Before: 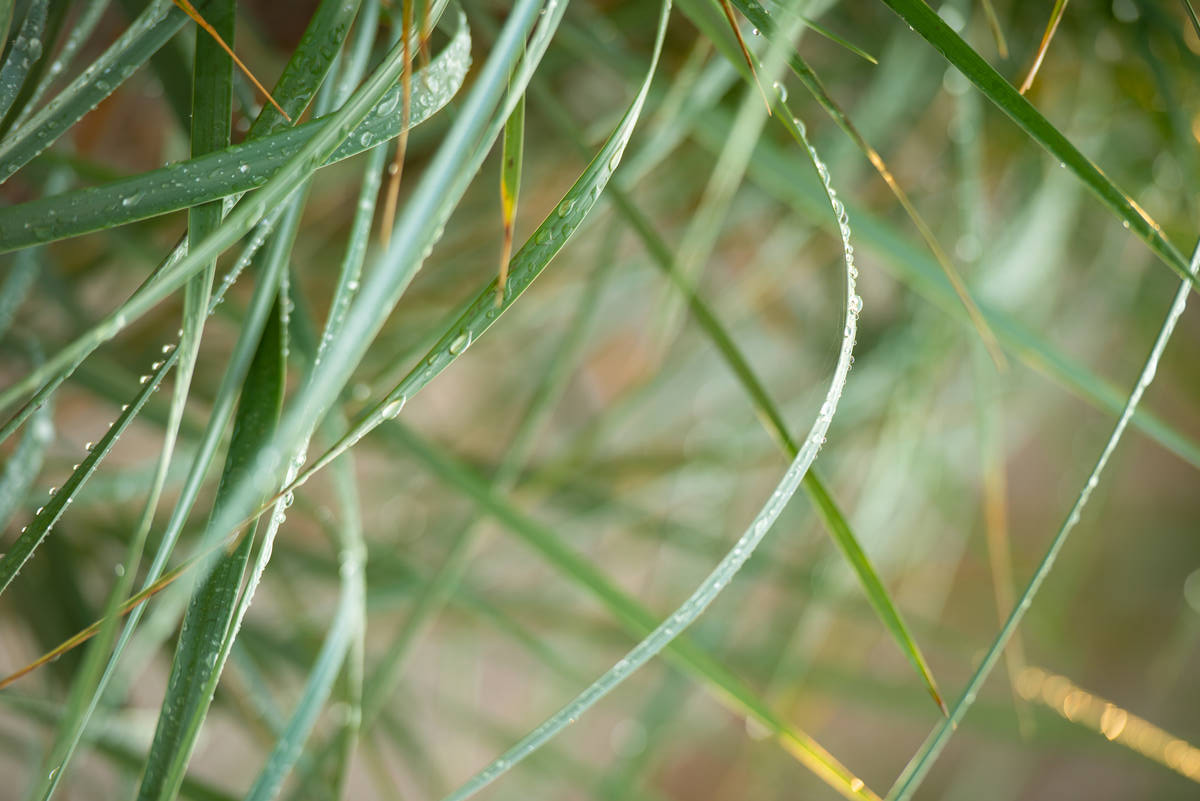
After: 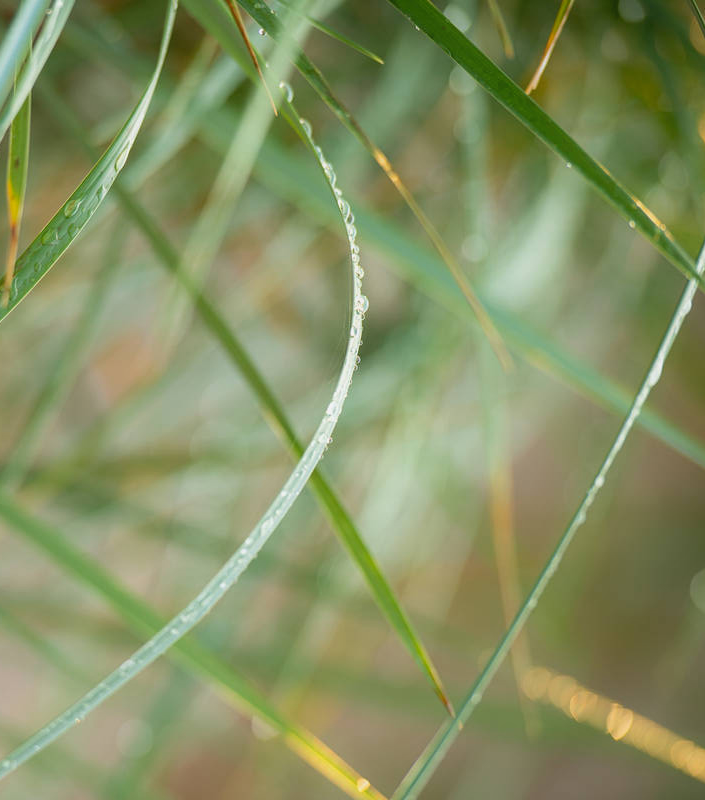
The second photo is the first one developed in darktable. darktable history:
contrast equalizer: octaves 7, y [[0.5, 0.486, 0.447, 0.446, 0.489, 0.5], [0.5 ×6], [0.5 ×6], [0 ×6], [0 ×6]]
crop: left 41.206%
